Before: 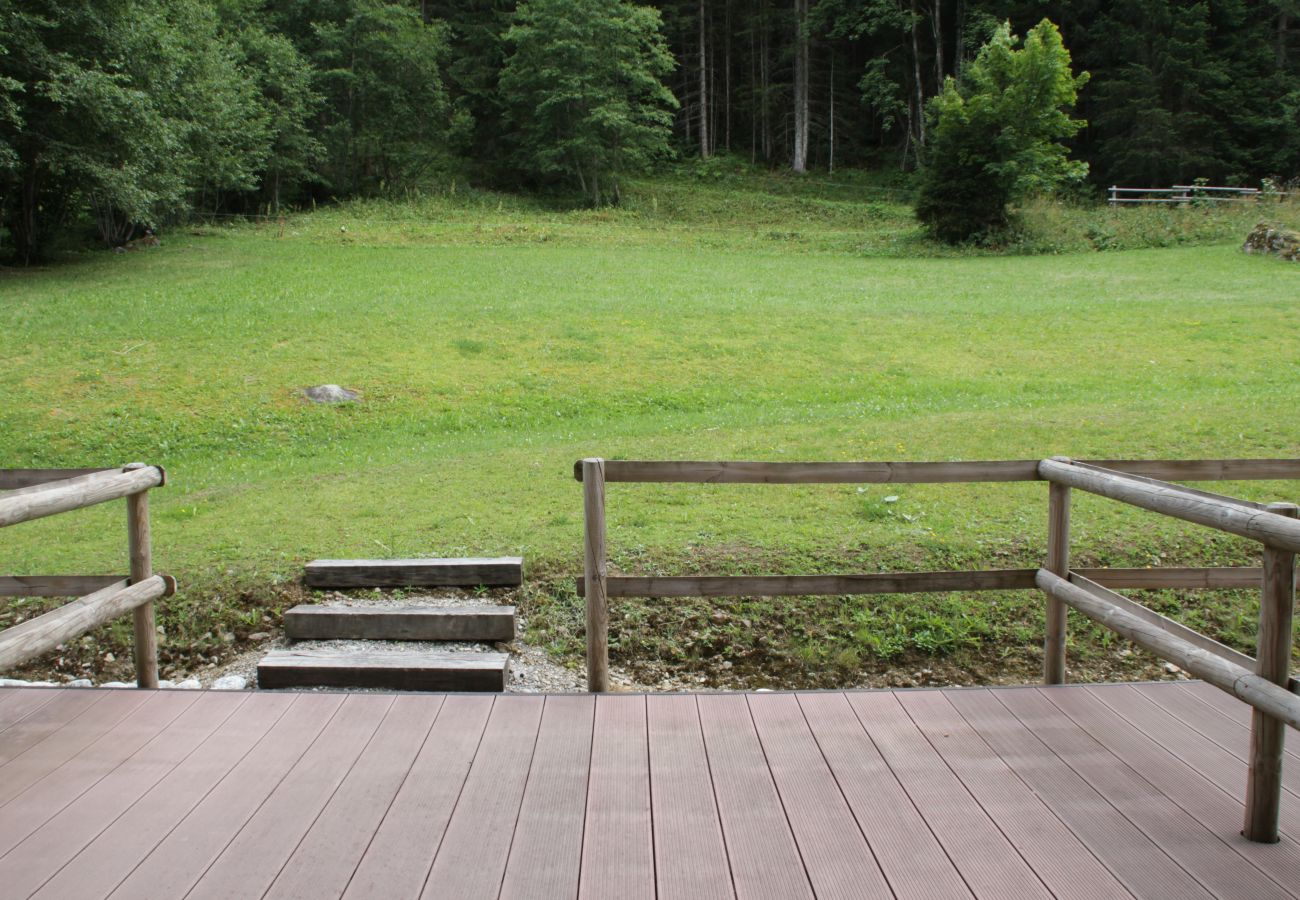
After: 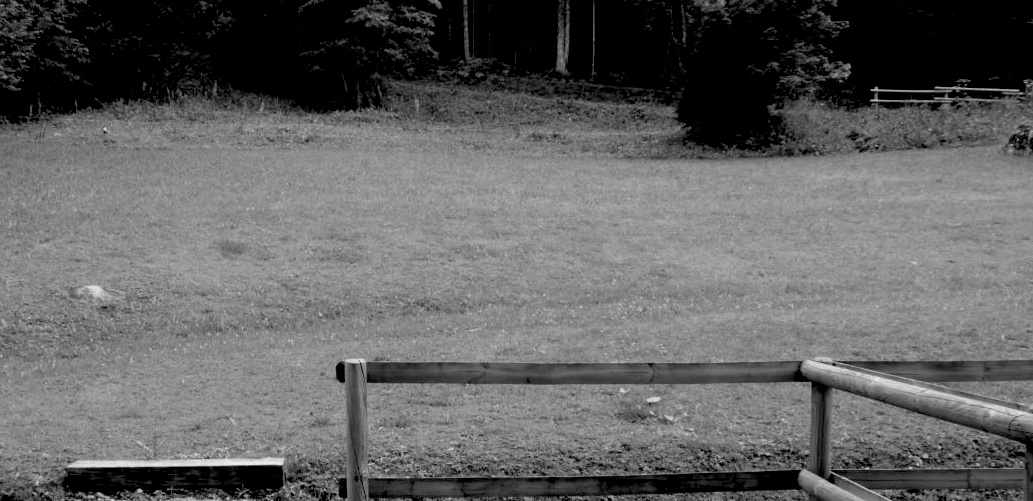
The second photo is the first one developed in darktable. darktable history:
crop: left 18.38%, top 11.092%, right 2.134%, bottom 33.217%
rgb levels: levels [[0.034, 0.472, 0.904], [0, 0.5, 1], [0, 0.5, 1]]
color calibration: output gray [0.18, 0.41, 0.41, 0], gray › normalize channels true, illuminant same as pipeline (D50), adaptation XYZ, x 0.346, y 0.359, gamut compression 0
